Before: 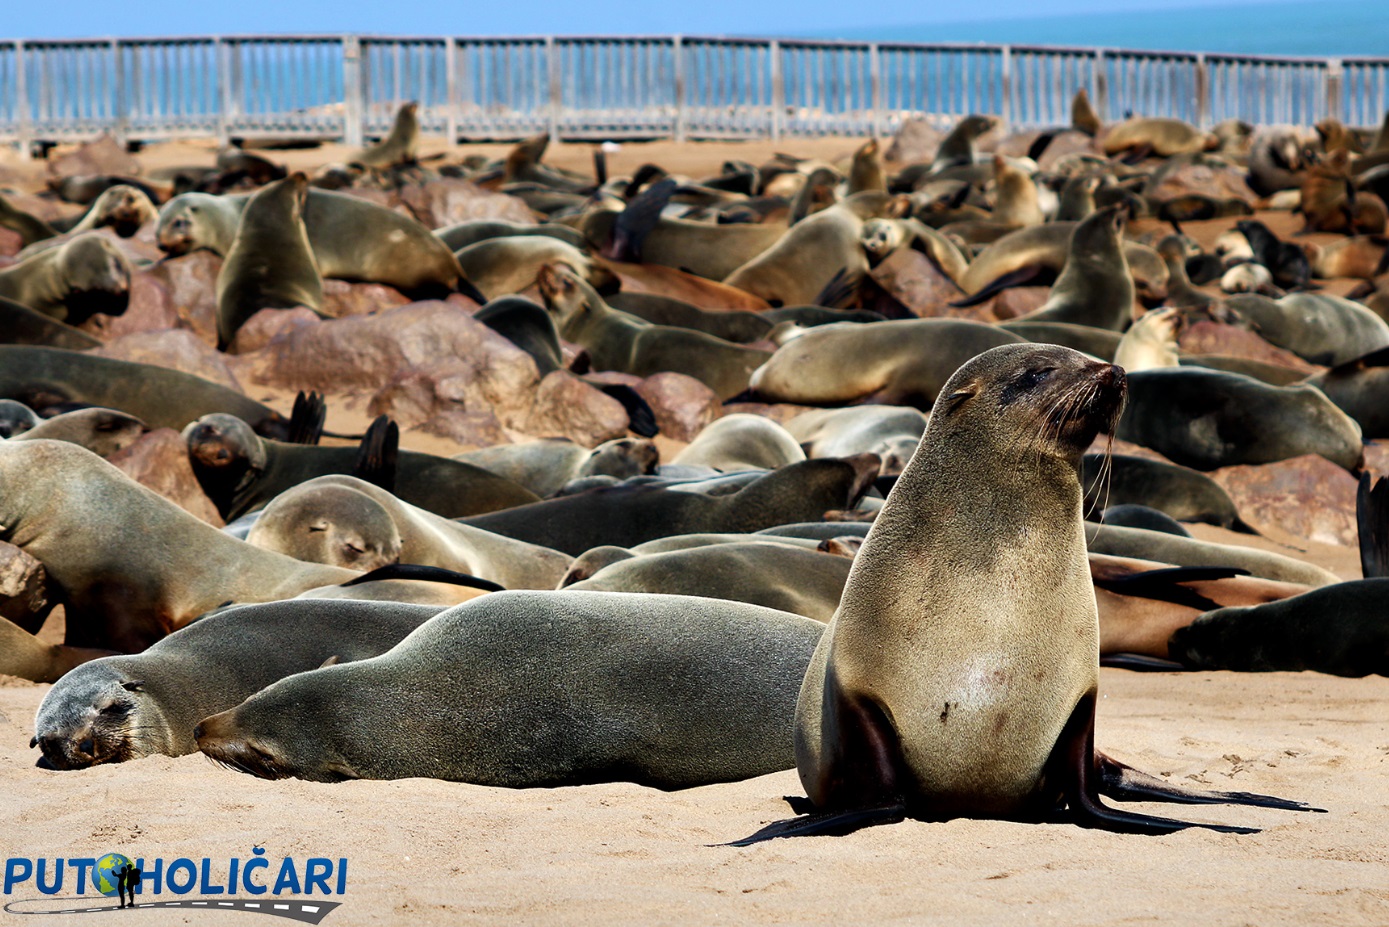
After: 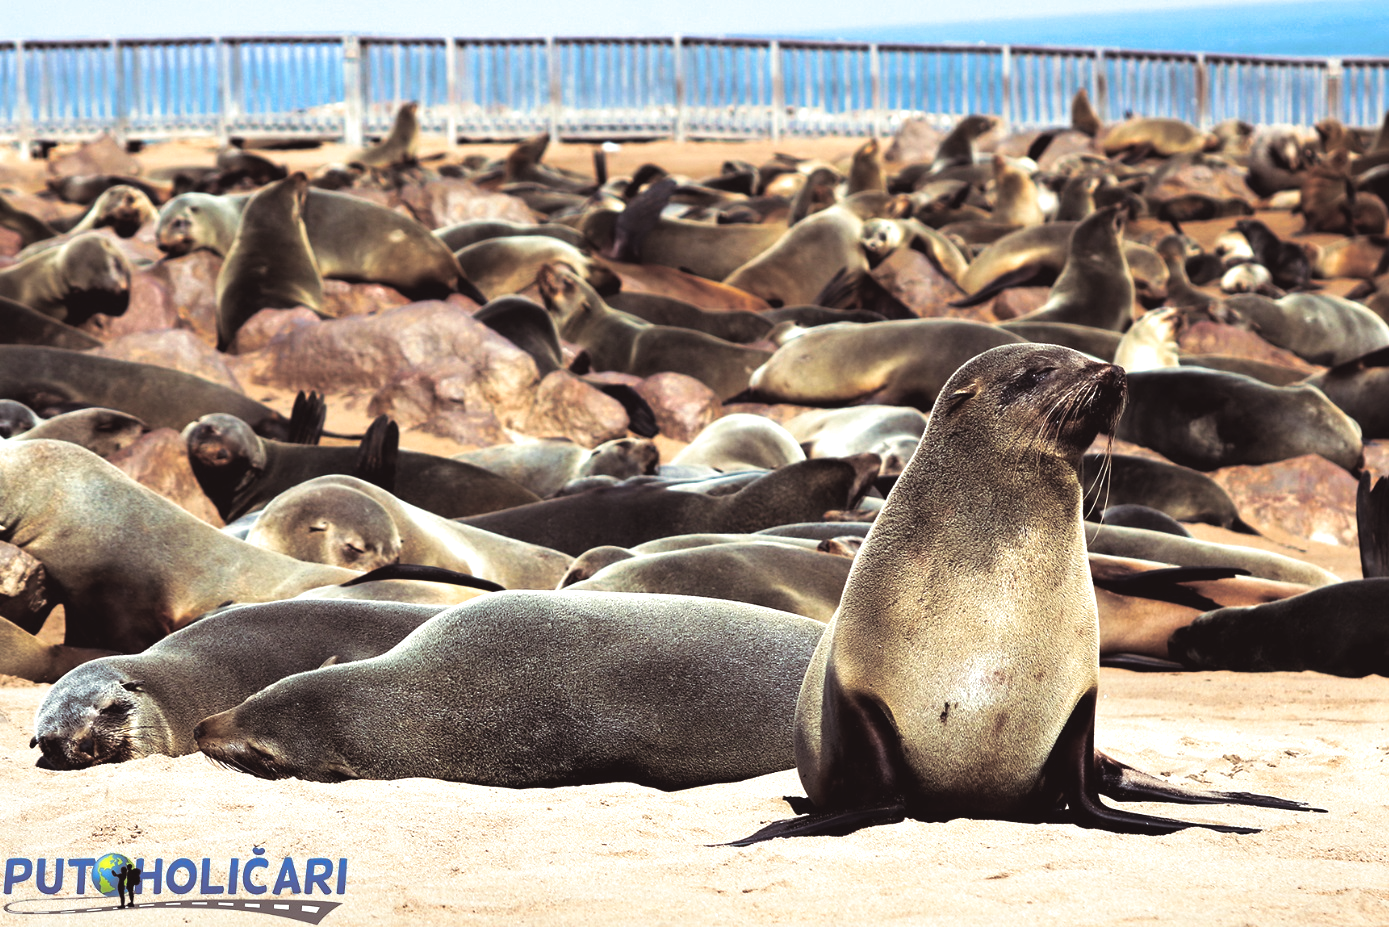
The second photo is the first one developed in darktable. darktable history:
split-toning: shadows › saturation 0.2
exposure: black level correction -0.005, exposure 0.622 EV, compensate highlight preservation false
